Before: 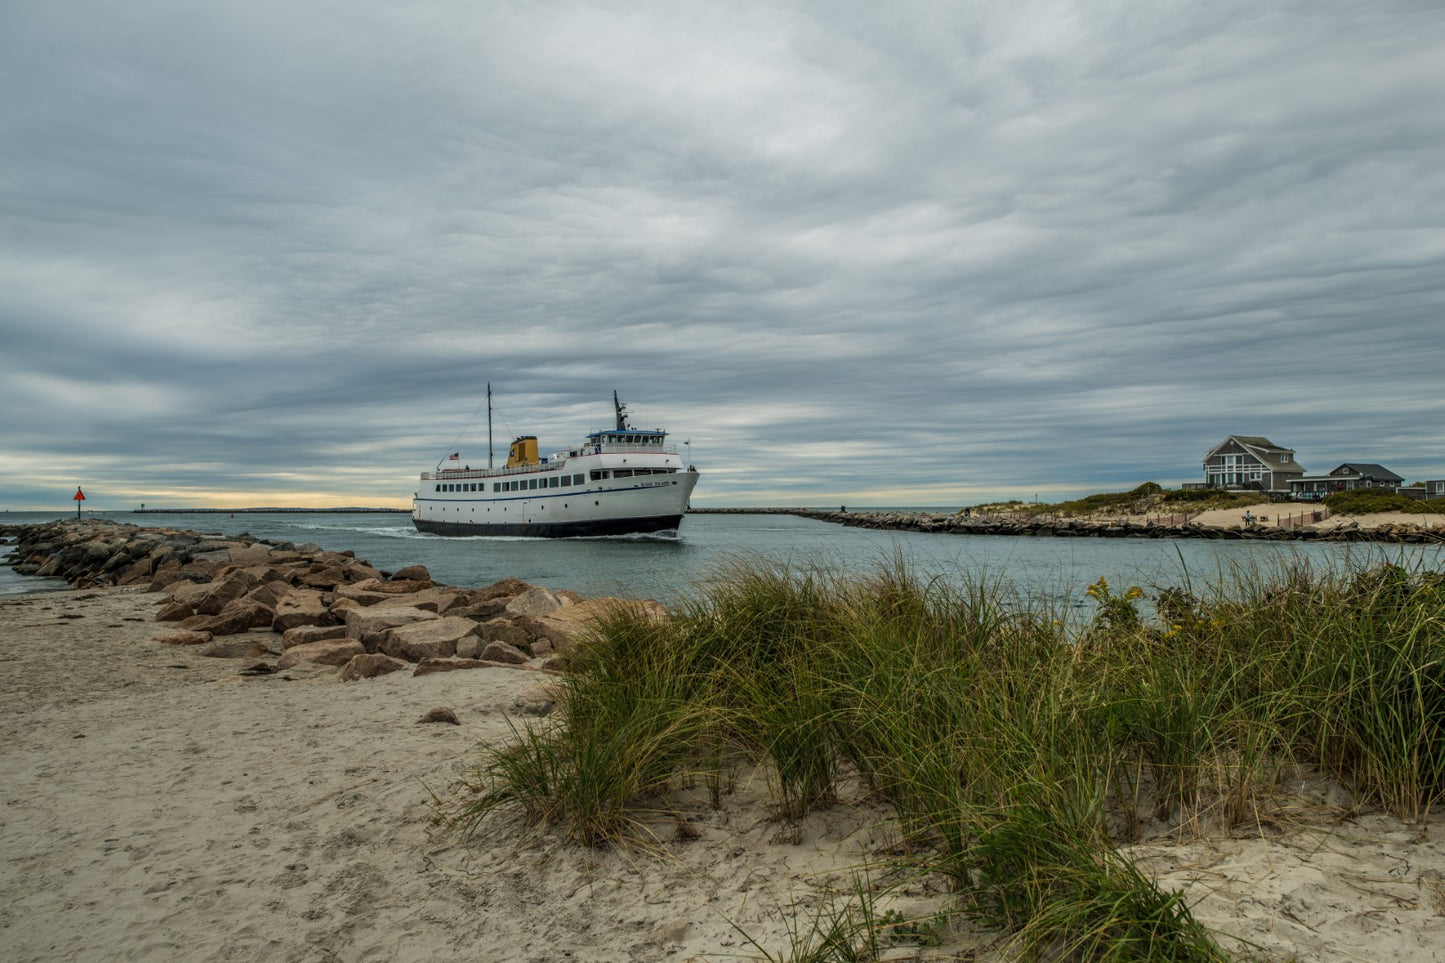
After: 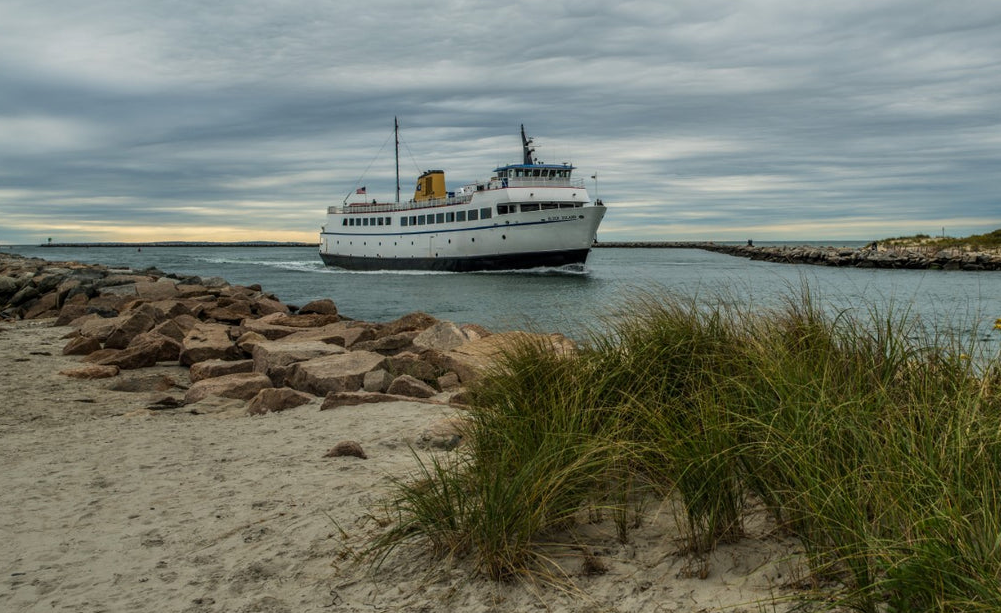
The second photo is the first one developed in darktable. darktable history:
crop: left 6.488%, top 27.668%, right 24.183%, bottom 8.656%
contrast brightness saturation: contrast 0.07
